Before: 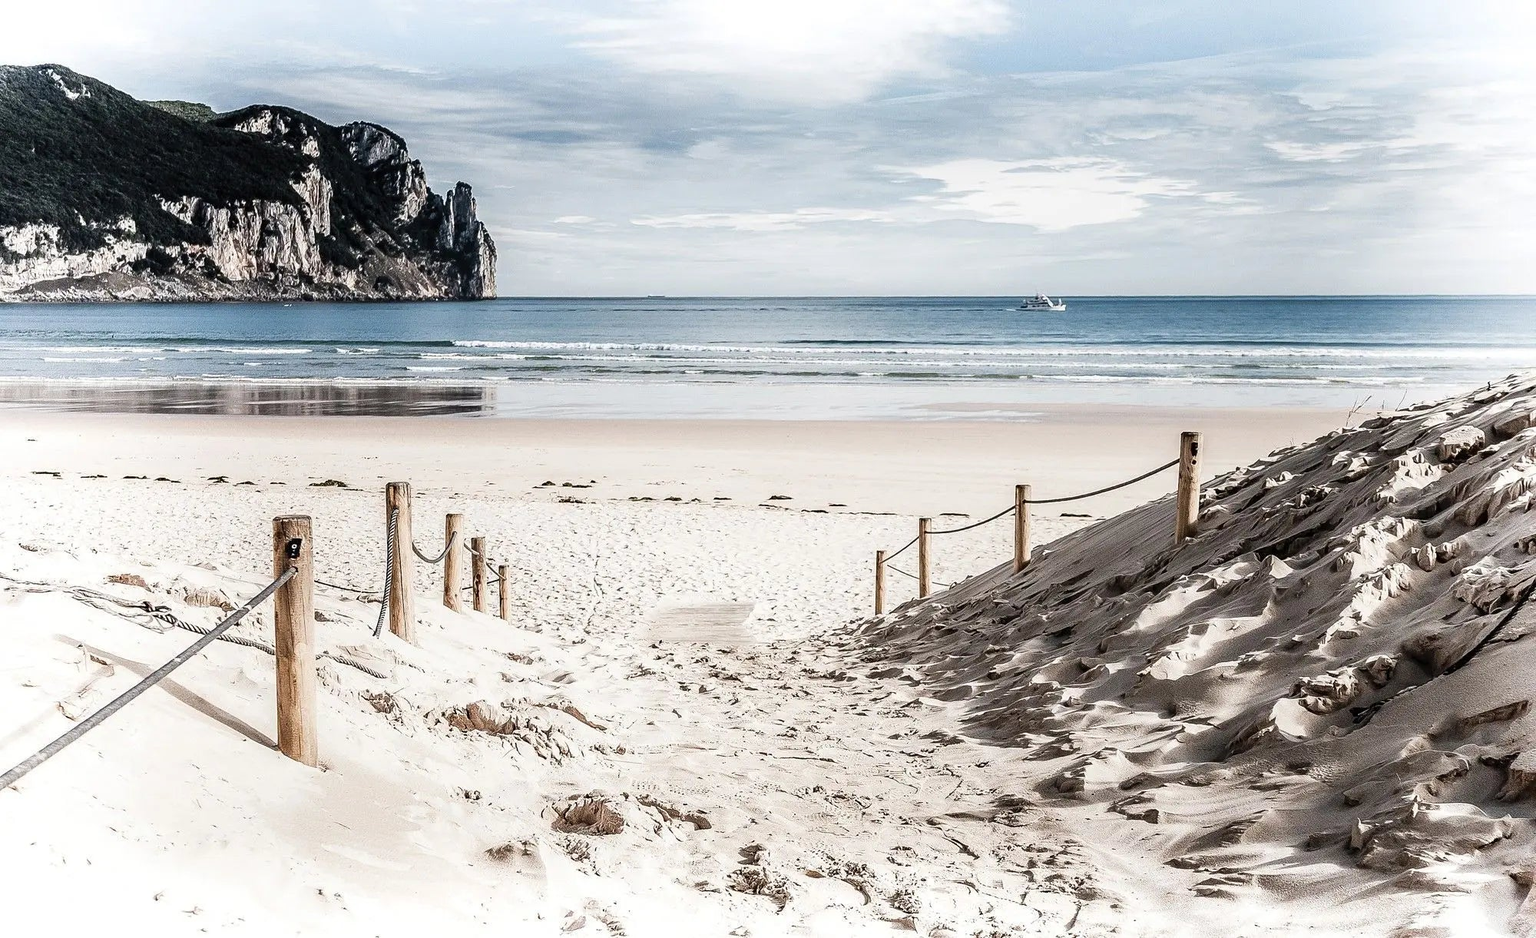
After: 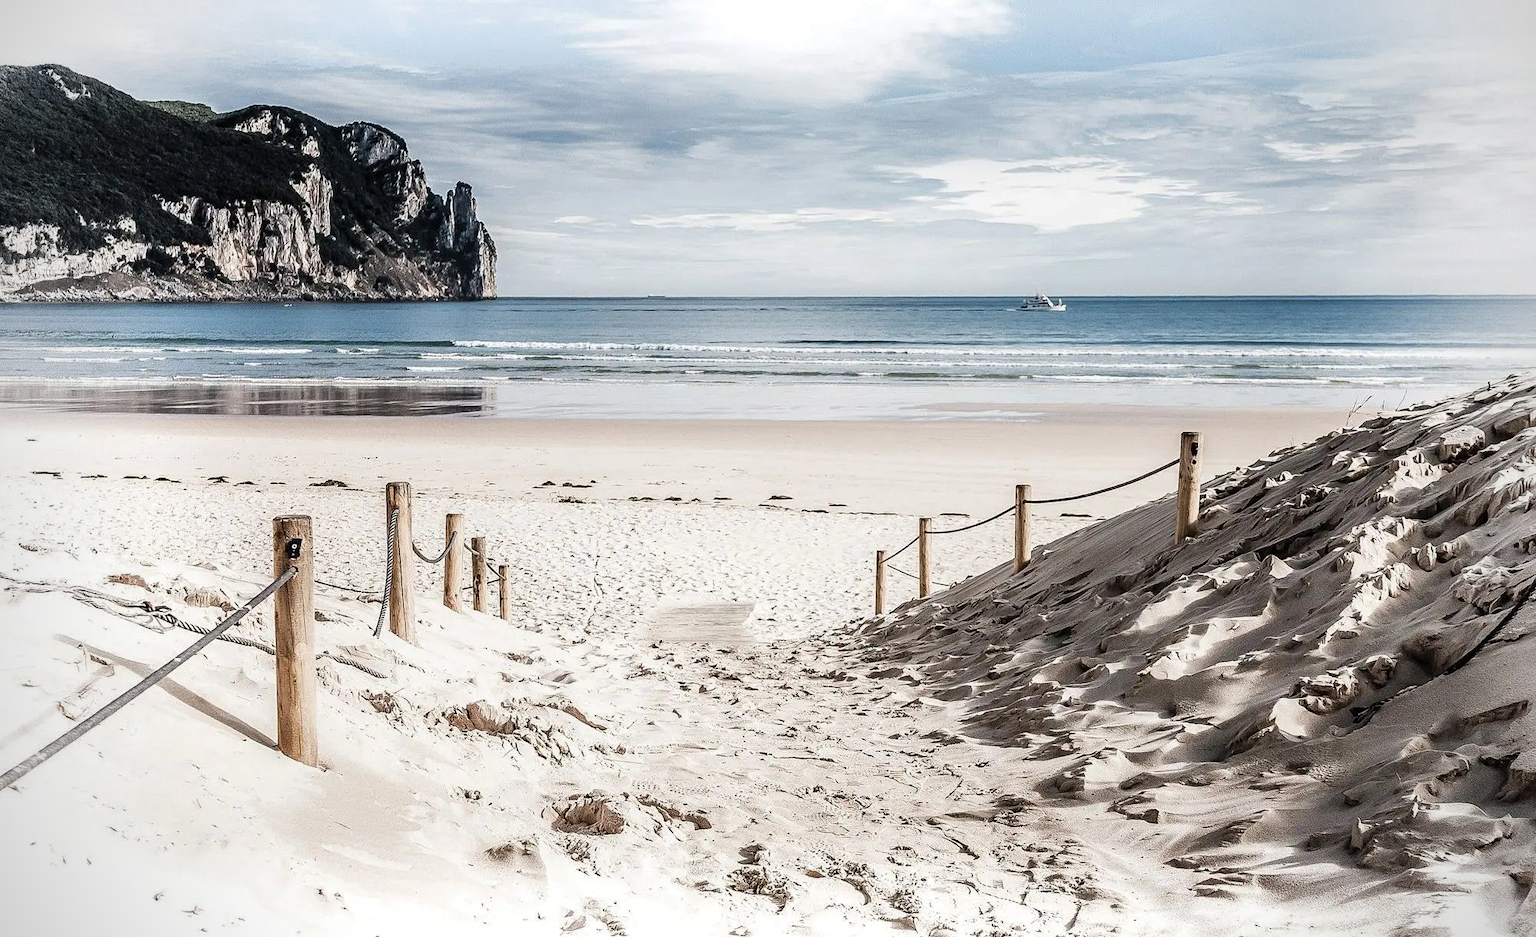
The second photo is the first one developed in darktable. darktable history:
vignetting: on, module defaults
shadows and highlights: shadows 25, highlights -25
